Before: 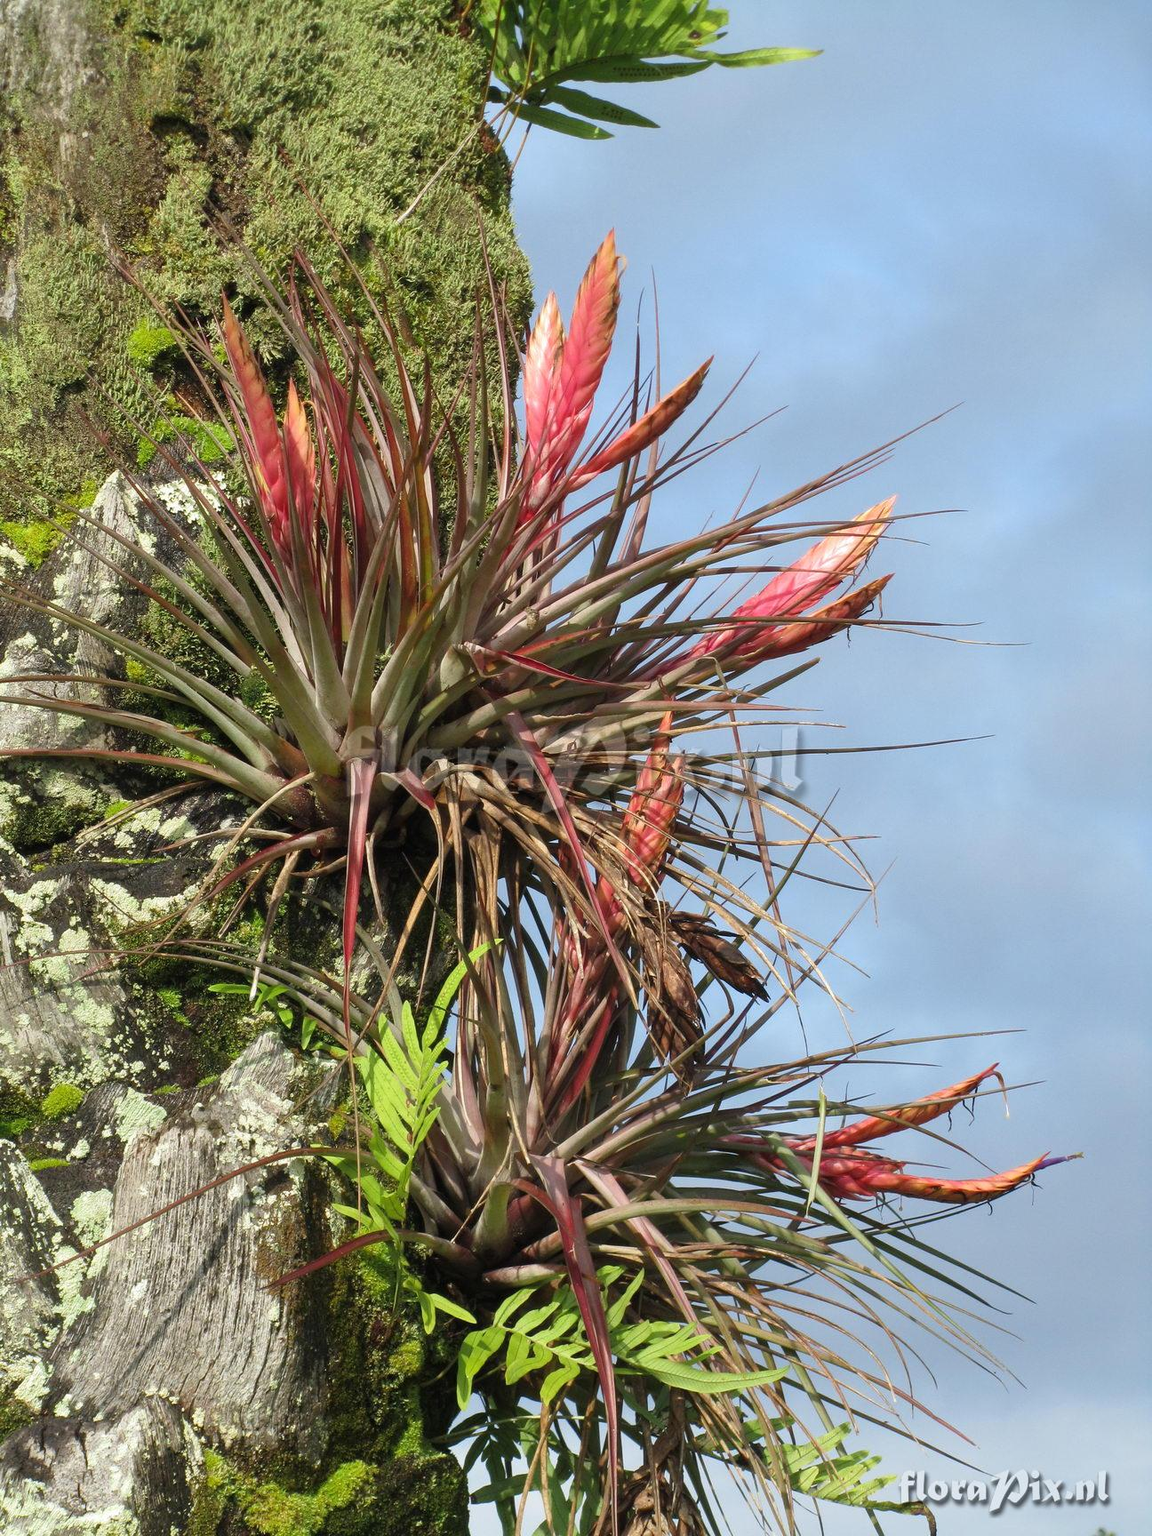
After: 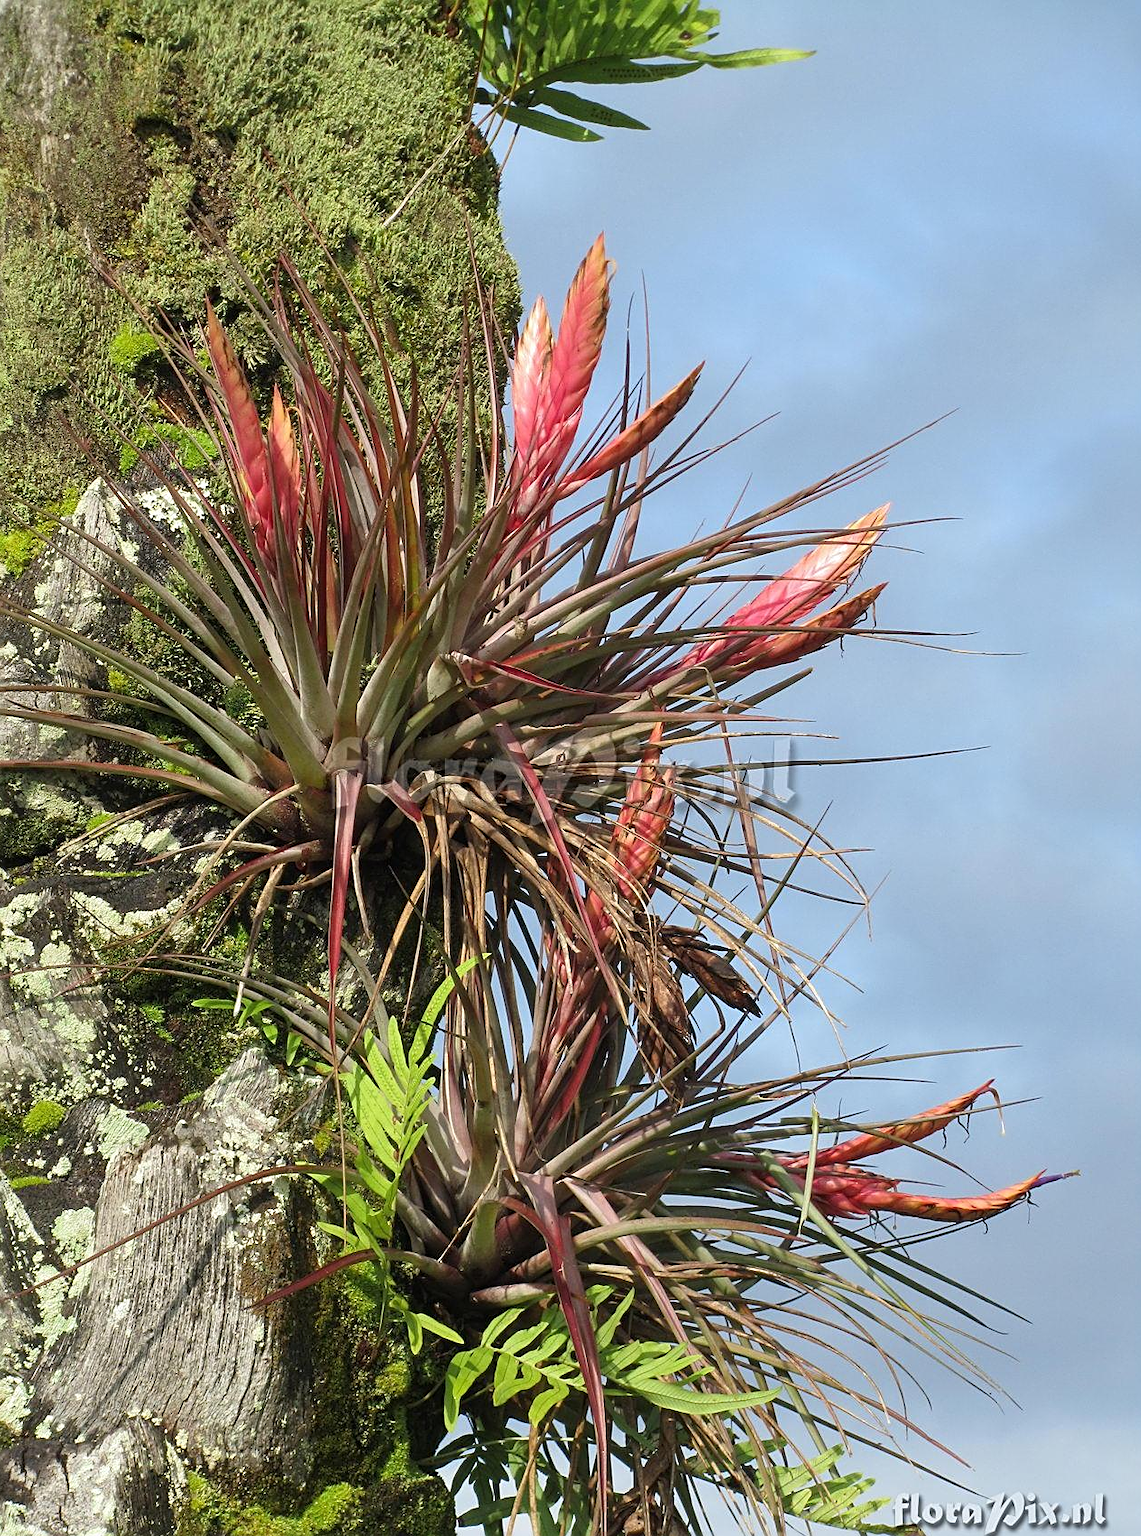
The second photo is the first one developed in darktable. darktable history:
crop: left 1.741%, right 0.281%, bottom 1.504%
sharpen: on, module defaults
